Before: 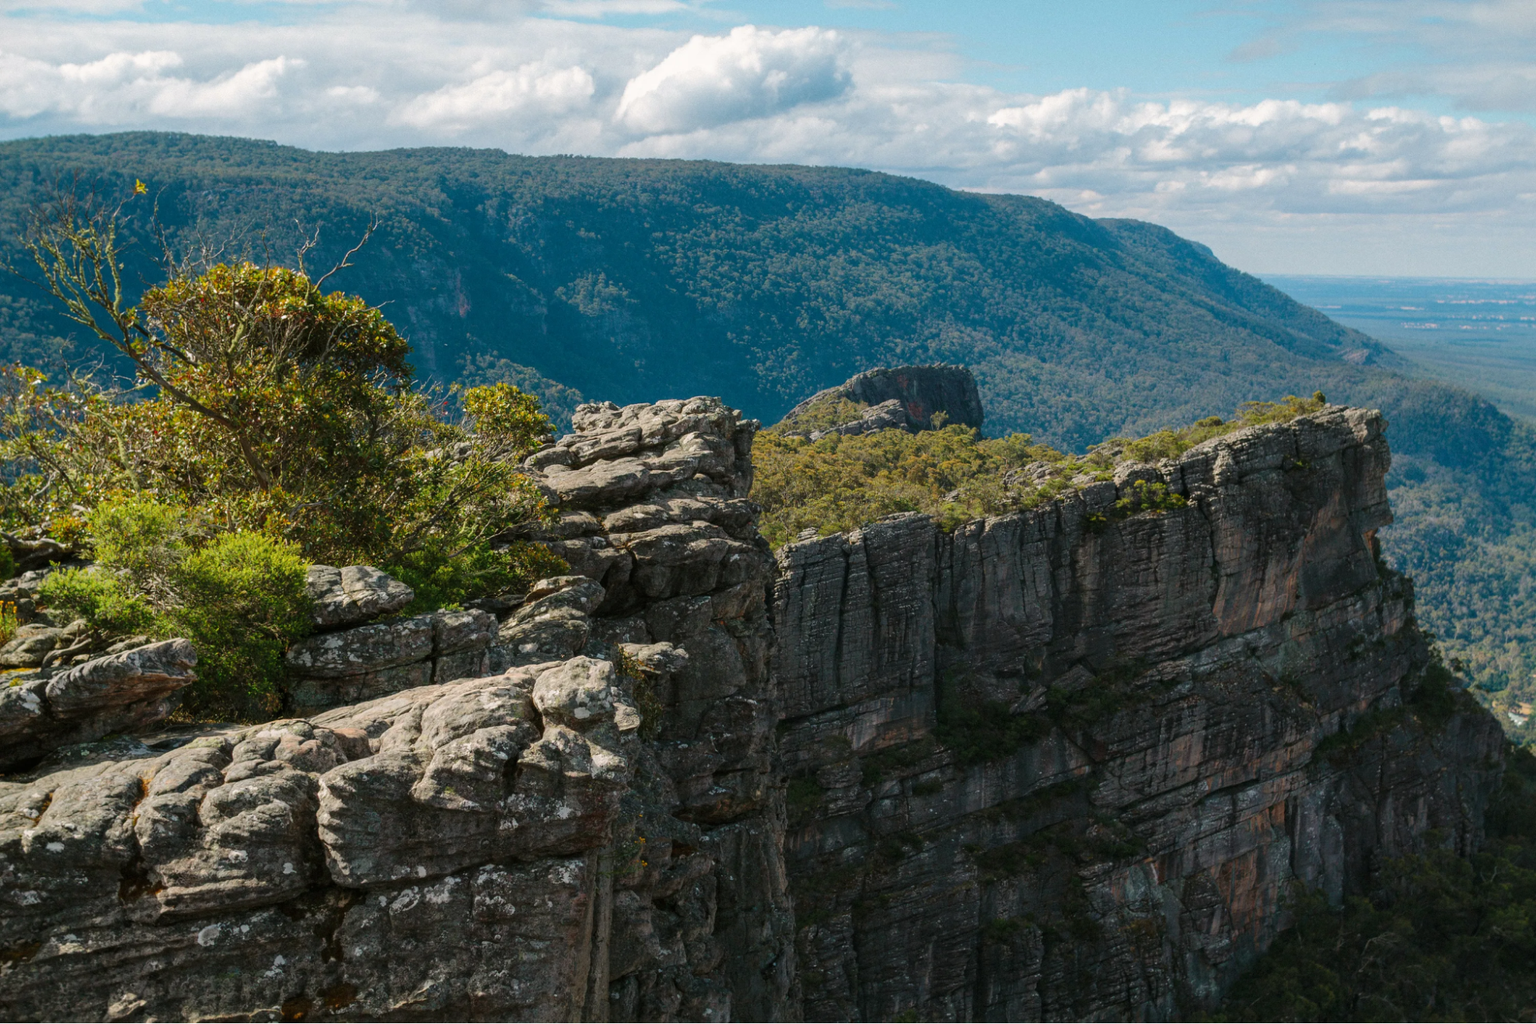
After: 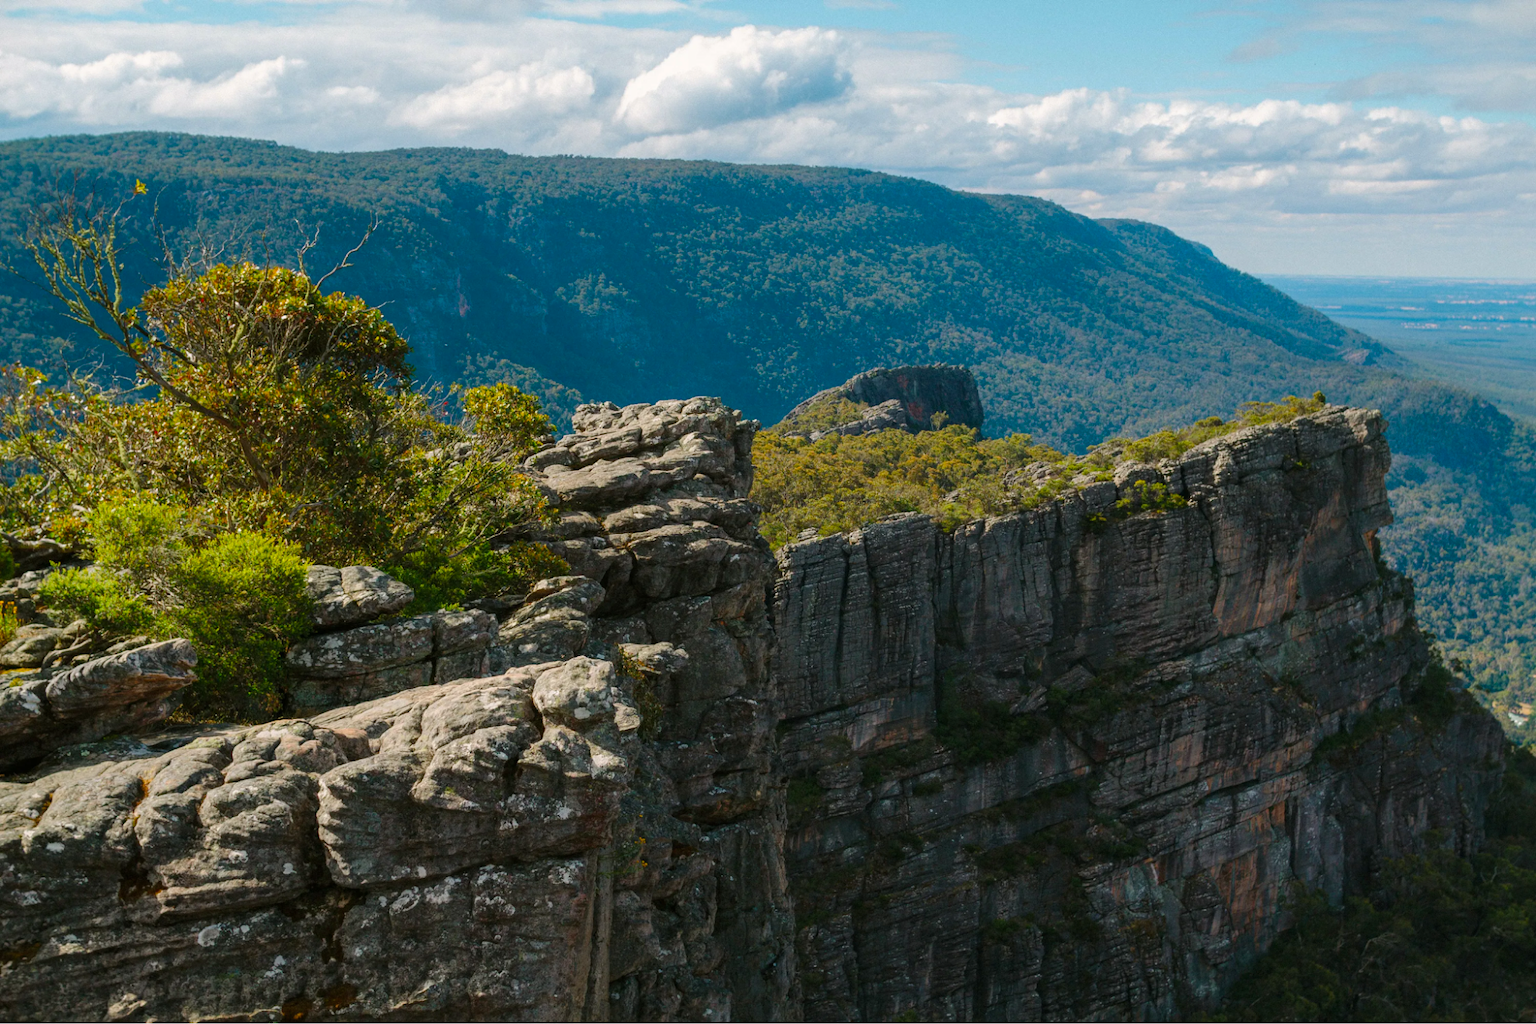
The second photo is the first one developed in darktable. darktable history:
color balance rgb: linear chroma grading › shadows 15.534%, perceptual saturation grading › global saturation 0.951%, perceptual saturation grading › mid-tones 11.109%, global vibrance 20%
